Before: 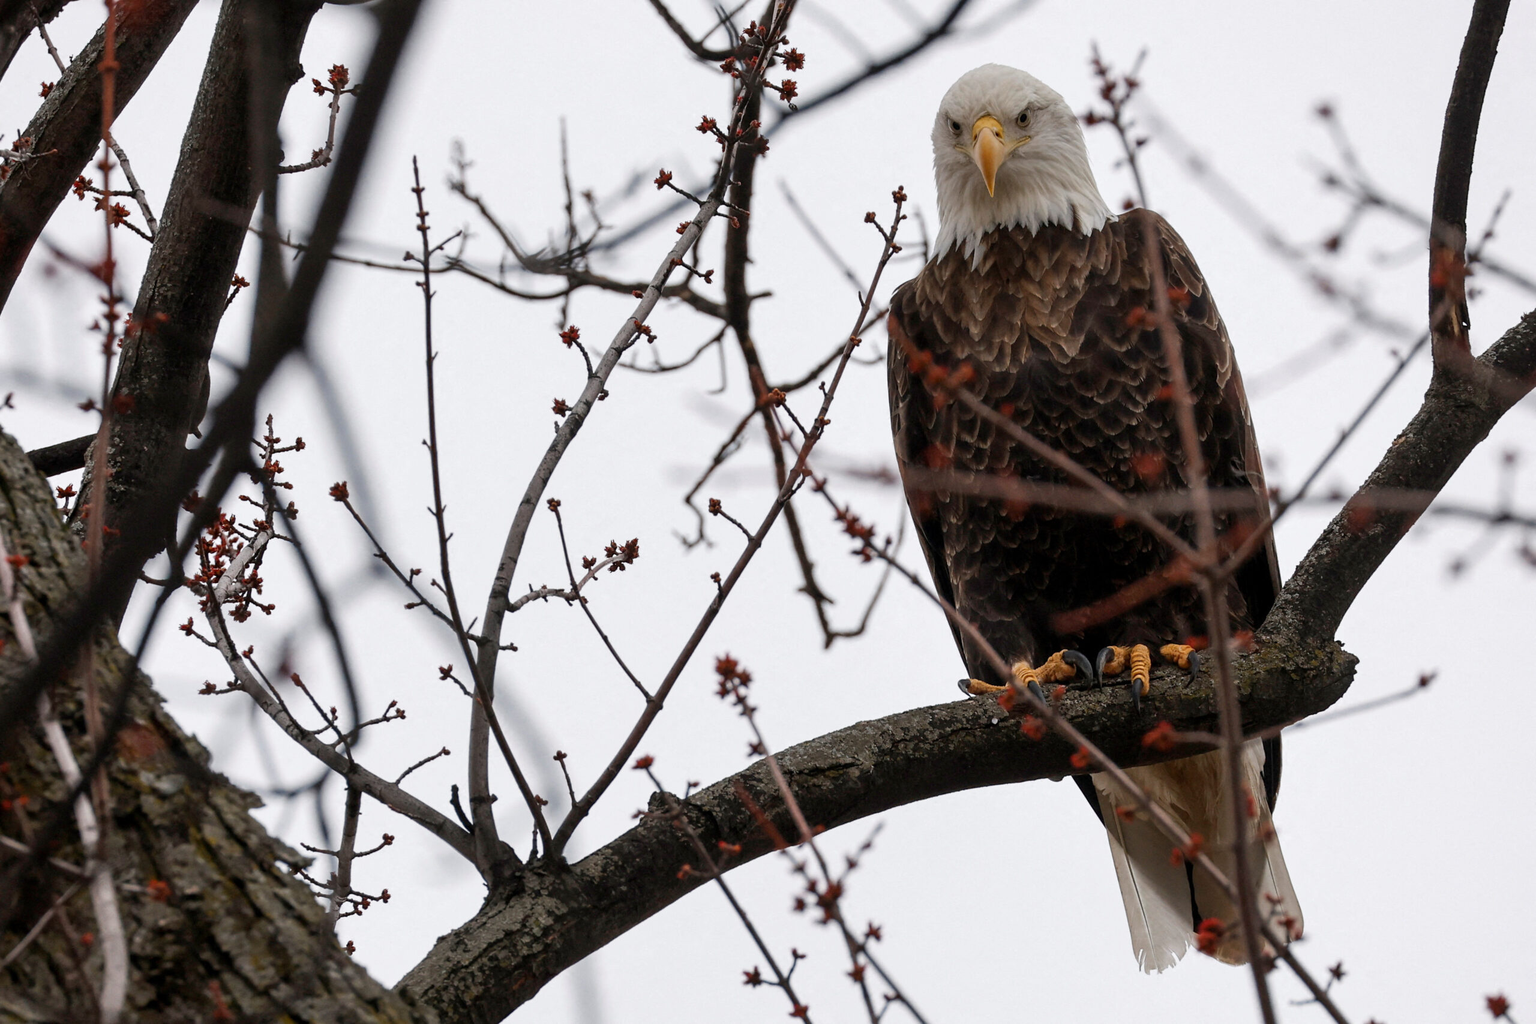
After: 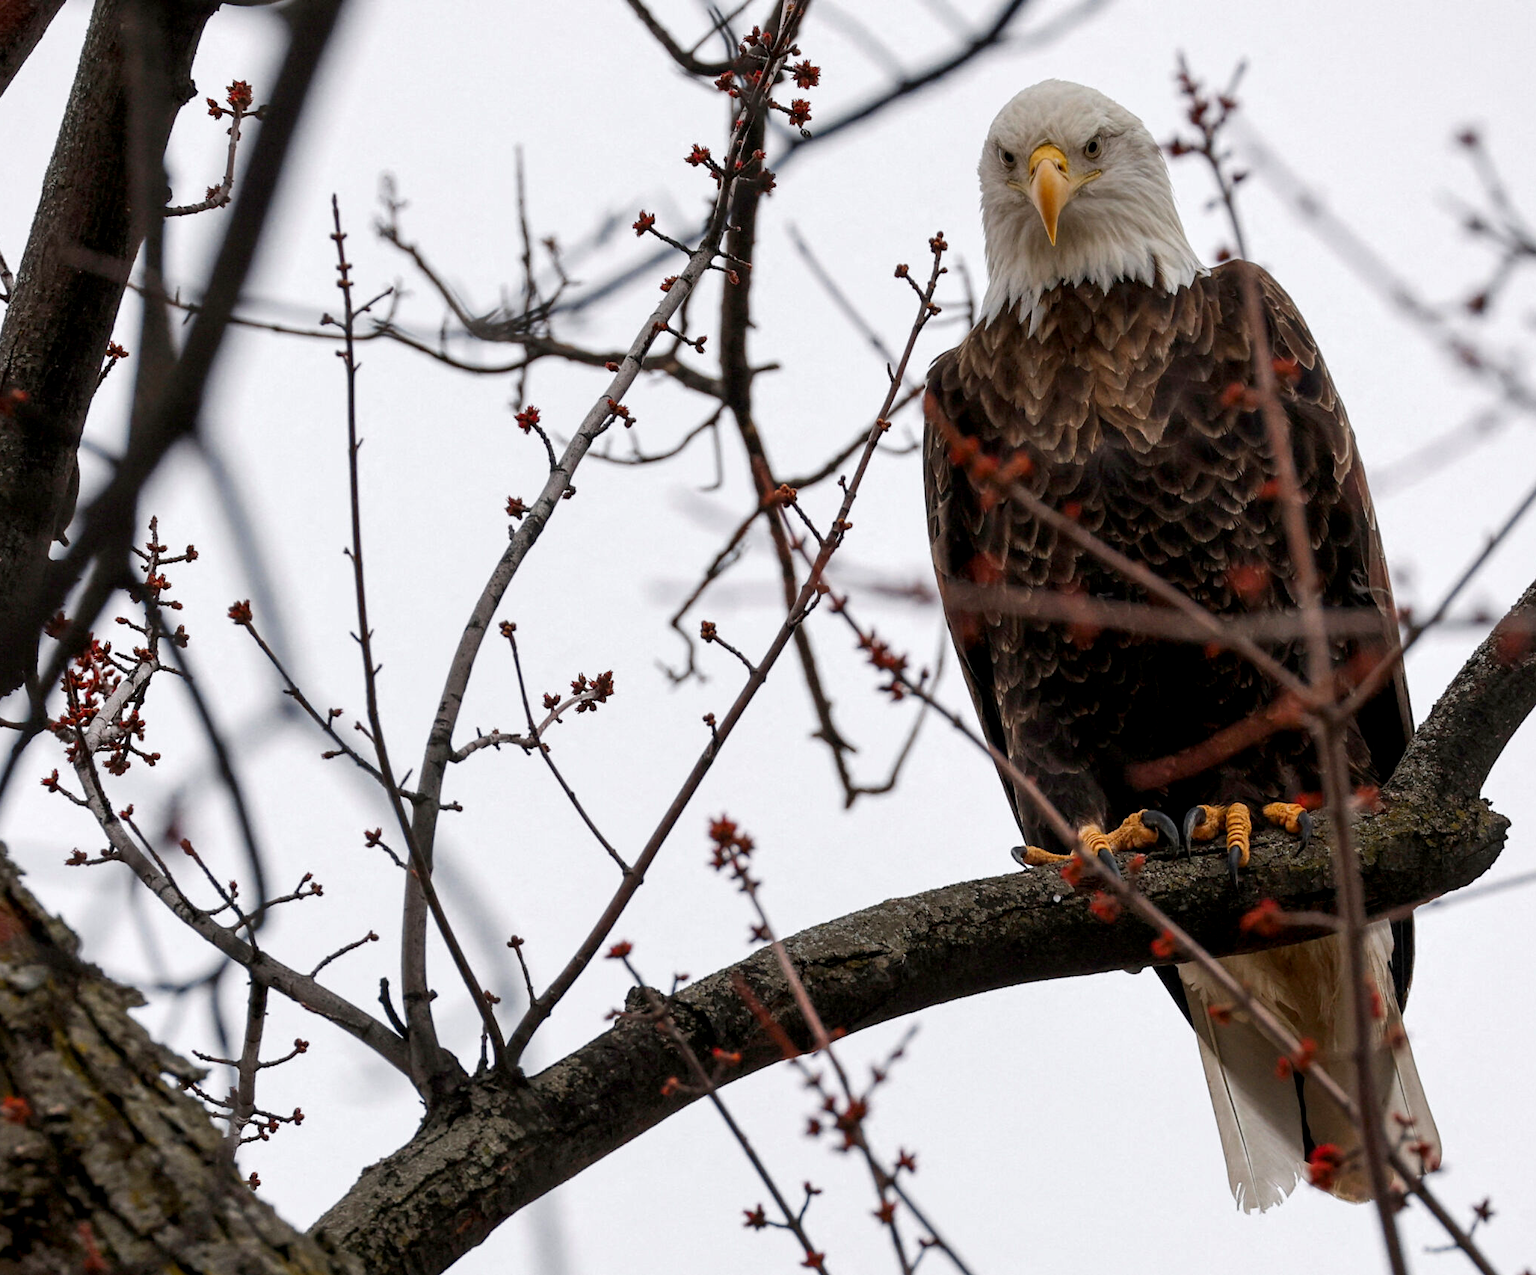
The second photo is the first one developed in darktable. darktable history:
local contrast: highlights 101%, shadows 101%, detail 131%, midtone range 0.2
crop and rotate: left 9.55%, right 10.138%
contrast brightness saturation: saturation 0.176
